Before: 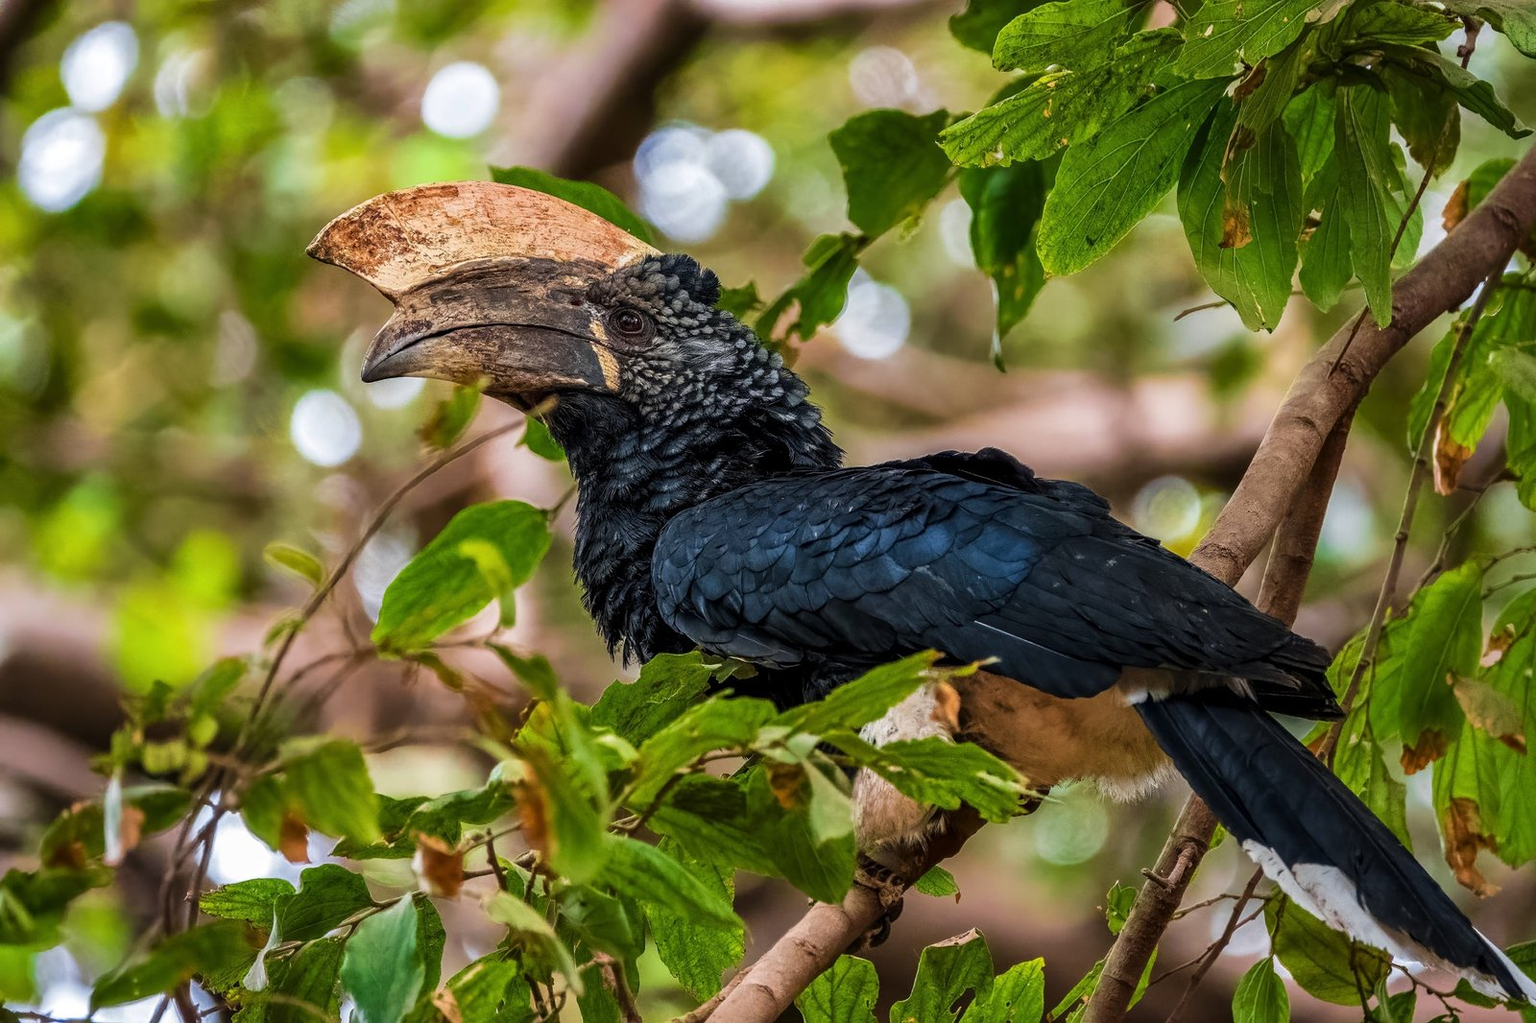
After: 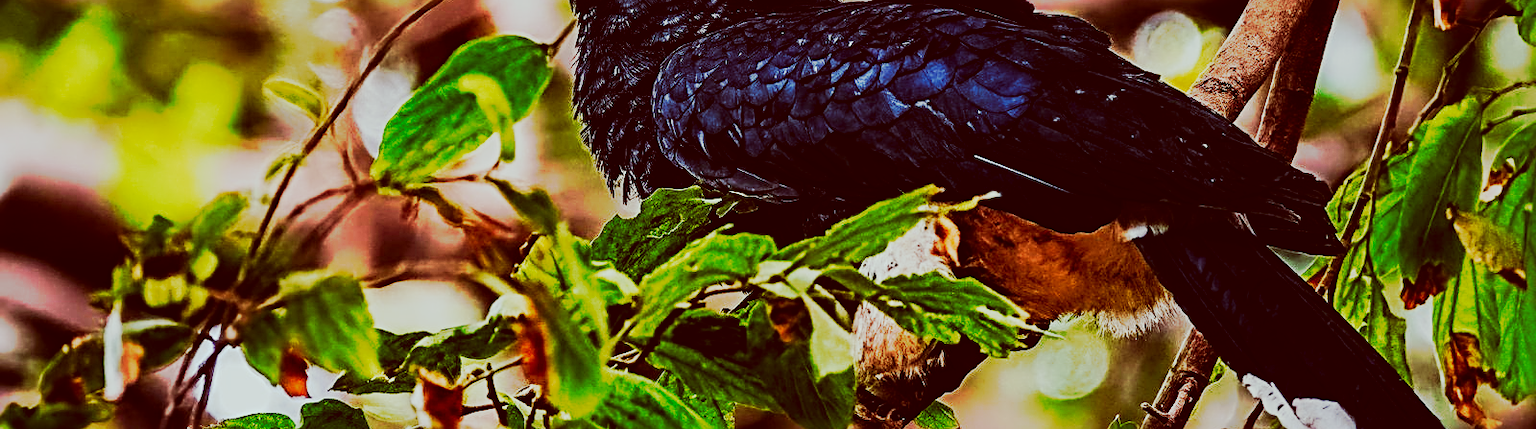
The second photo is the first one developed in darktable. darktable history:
sharpen: radius 3.69, amount 0.928
color correction: highlights a* -7.23, highlights b* -0.161, shadows a* 20.08, shadows b* 11.73
tone curve: curves: ch0 [(0, 0) (0.003, 0.015) (0.011, 0.019) (0.025, 0.025) (0.044, 0.039) (0.069, 0.053) (0.1, 0.076) (0.136, 0.107) (0.177, 0.143) (0.224, 0.19) (0.277, 0.253) (0.335, 0.32) (0.399, 0.412) (0.468, 0.524) (0.543, 0.668) (0.623, 0.717) (0.709, 0.769) (0.801, 0.82) (0.898, 0.865) (1, 1)], preserve colors none
crop: top 45.551%, bottom 12.262%
shadows and highlights: shadows 20.91, highlights -82.73, soften with gaussian
color calibration: illuminant as shot in camera, x 0.358, y 0.373, temperature 4628.91 K
sigmoid: contrast 1.7, skew -0.2, preserve hue 0%, red attenuation 0.1, red rotation 0.035, green attenuation 0.1, green rotation -0.017, blue attenuation 0.15, blue rotation -0.052, base primaries Rec2020
